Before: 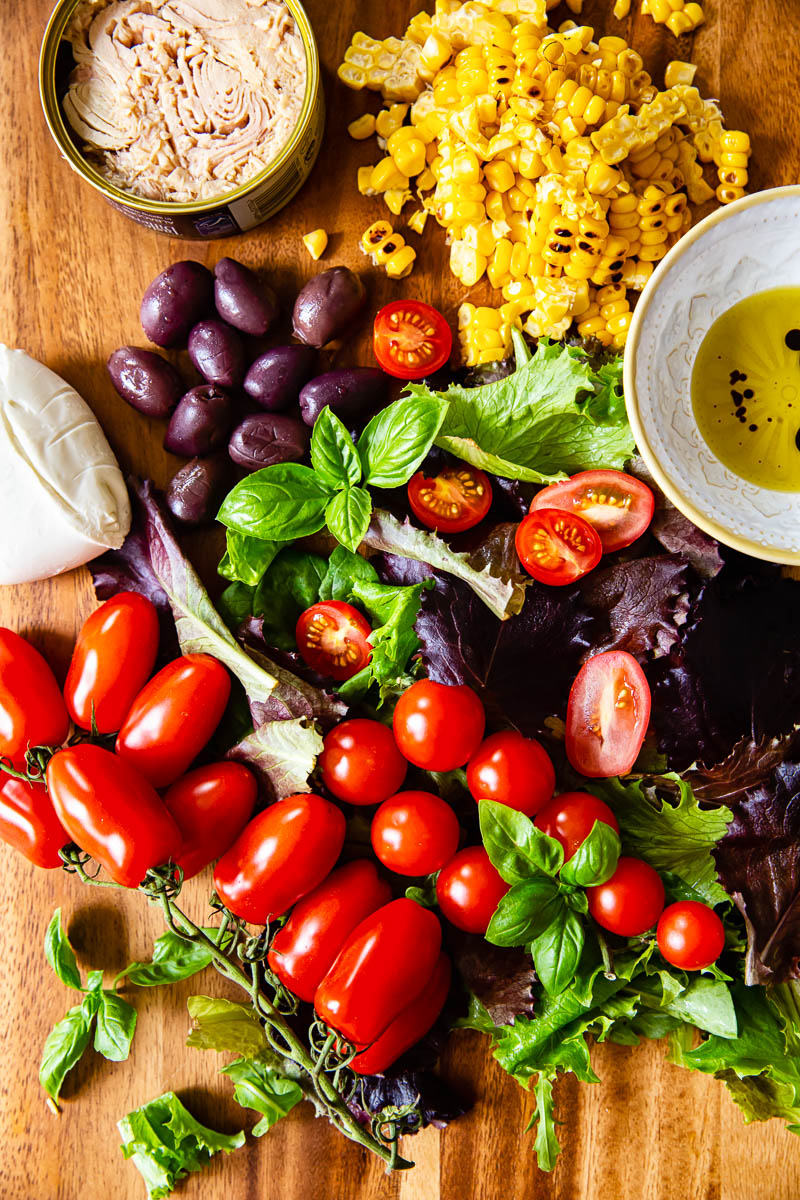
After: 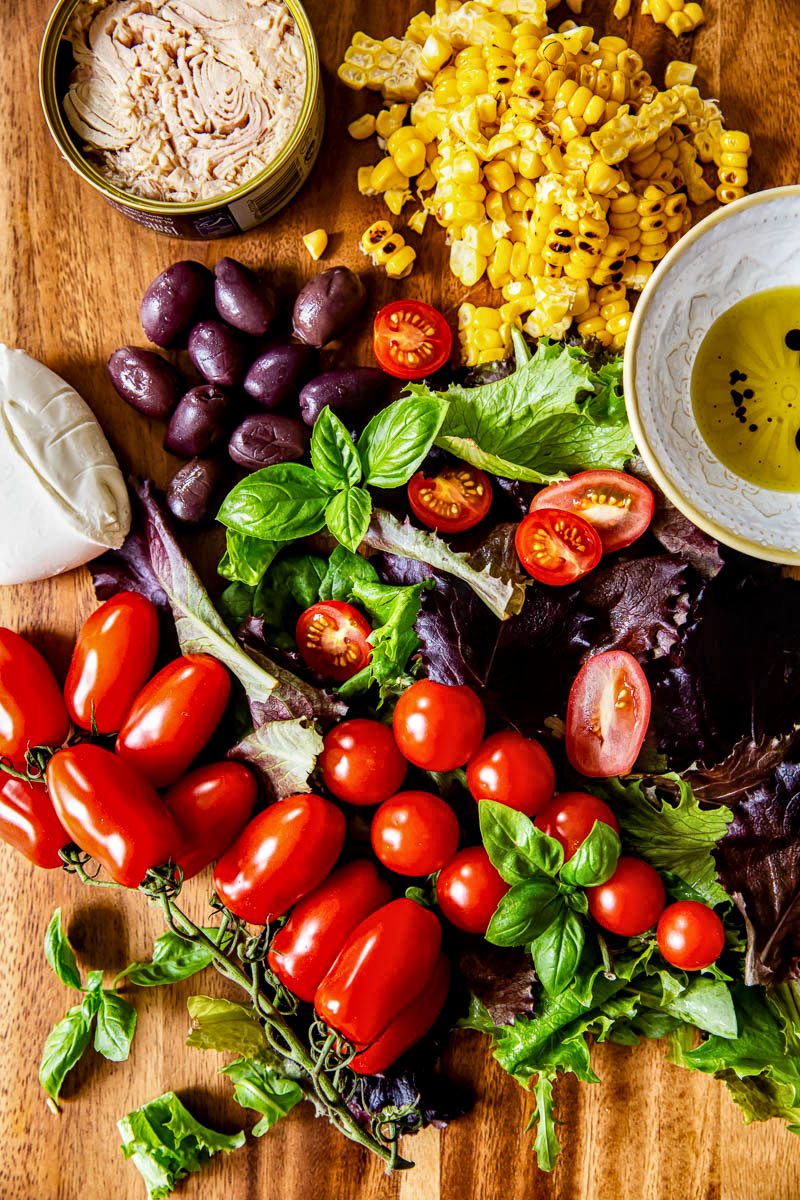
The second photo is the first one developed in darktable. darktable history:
shadows and highlights: shadows 20.91, highlights -35.45, soften with gaussian
exposure: exposure -0.153 EV, compensate highlight preservation false
local contrast: highlights 40%, shadows 60%, detail 136%, midtone range 0.514
